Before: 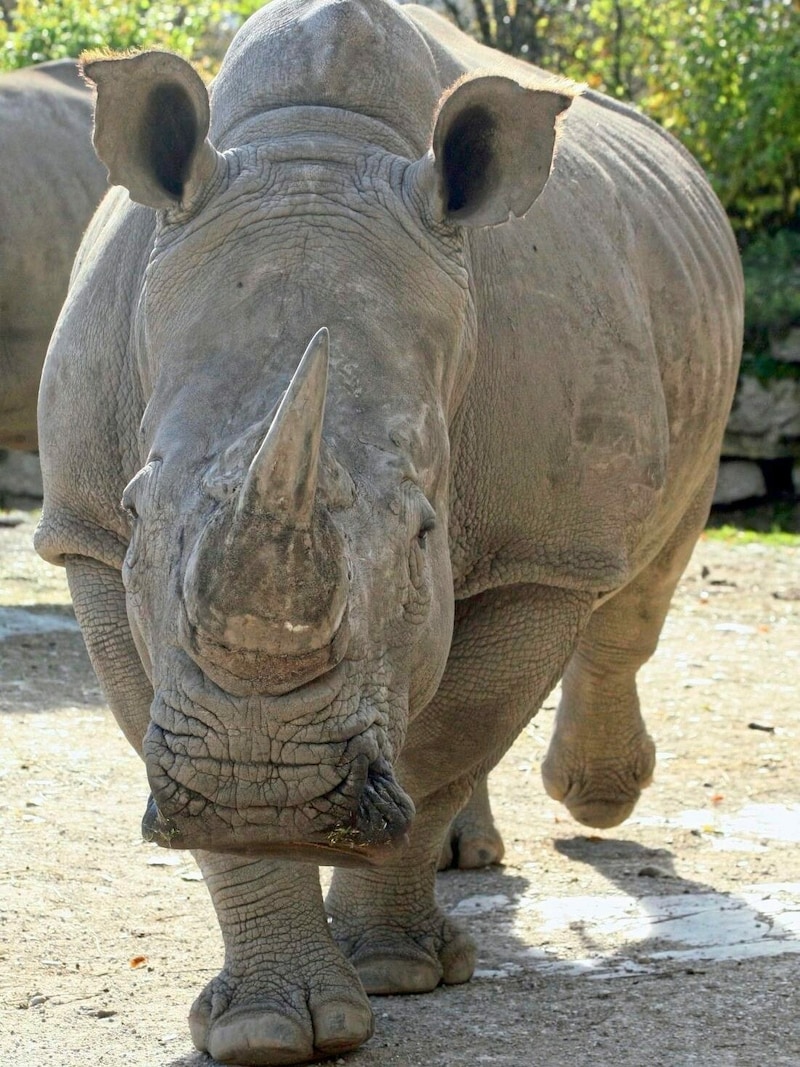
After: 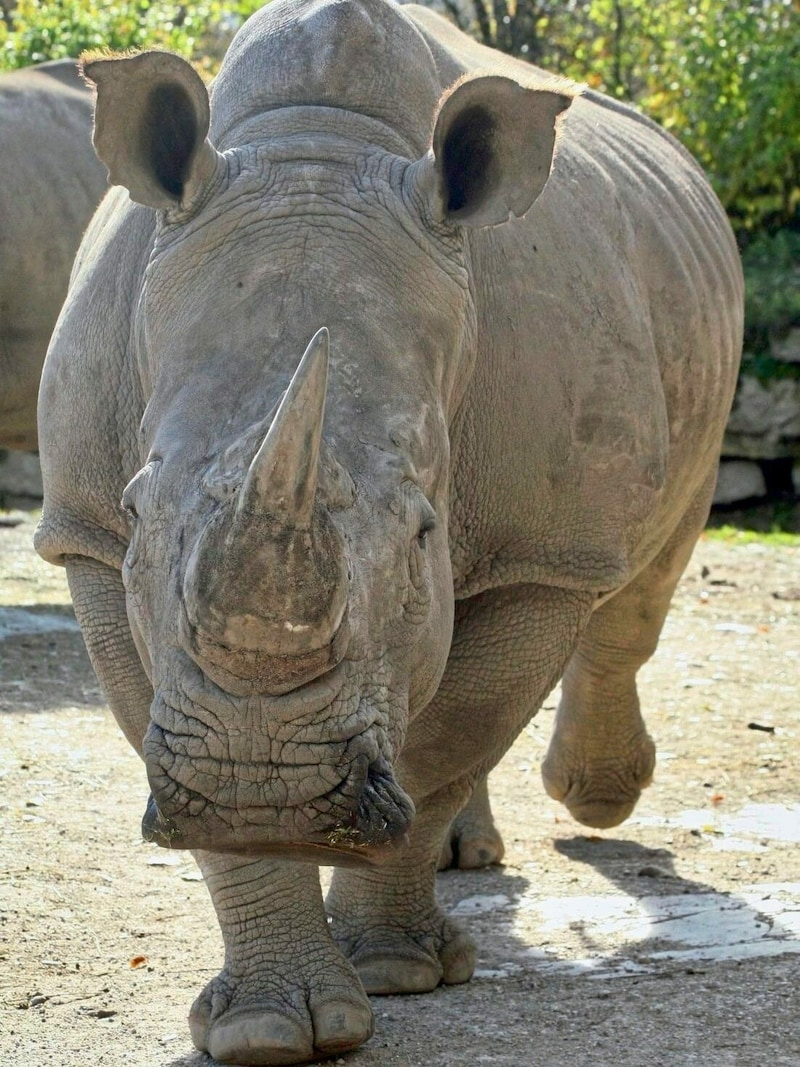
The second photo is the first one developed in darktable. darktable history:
shadows and highlights: shadows 43.45, white point adjustment -1.38, soften with gaussian
levels: mode automatic, levels [0.721, 0.937, 0.997]
